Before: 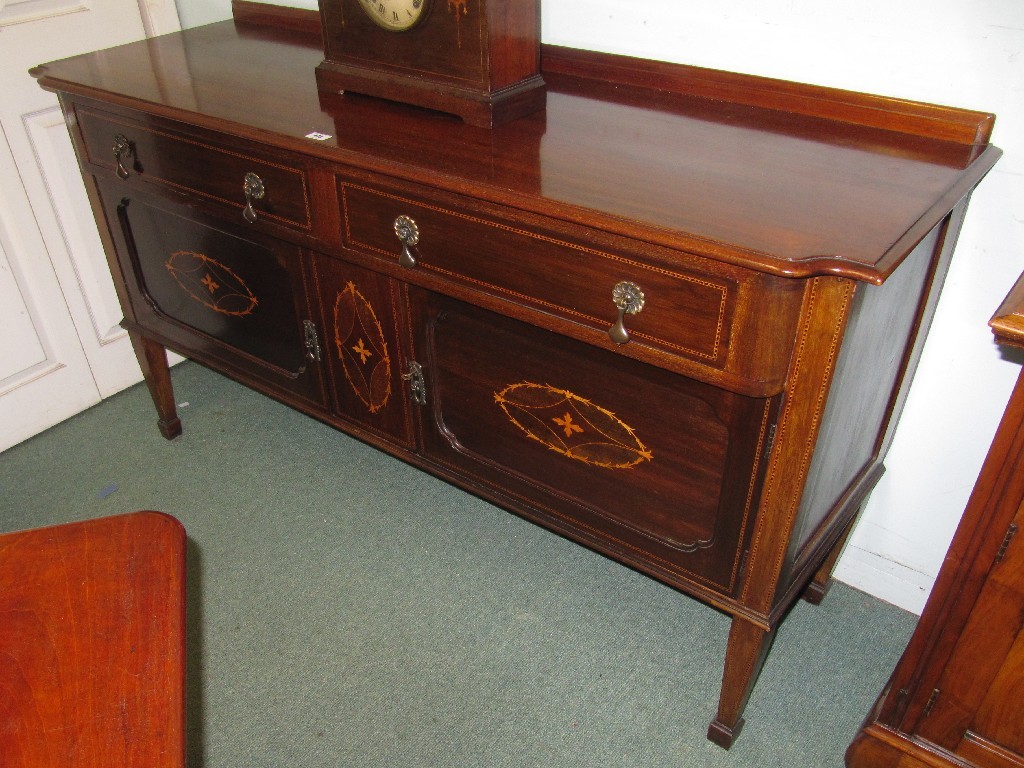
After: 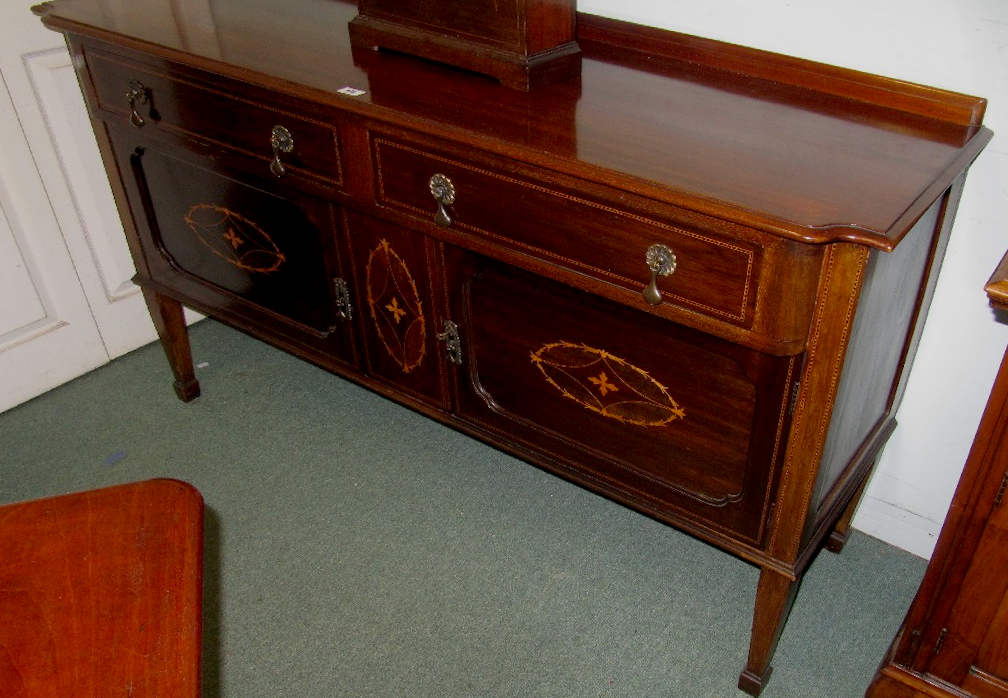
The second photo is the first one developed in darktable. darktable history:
rotate and perspective: rotation -0.013°, lens shift (vertical) -0.027, lens shift (horizontal) 0.178, crop left 0.016, crop right 0.989, crop top 0.082, crop bottom 0.918
exposure: black level correction 0.011, exposure -0.478 EV, compensate highlight preservation false
